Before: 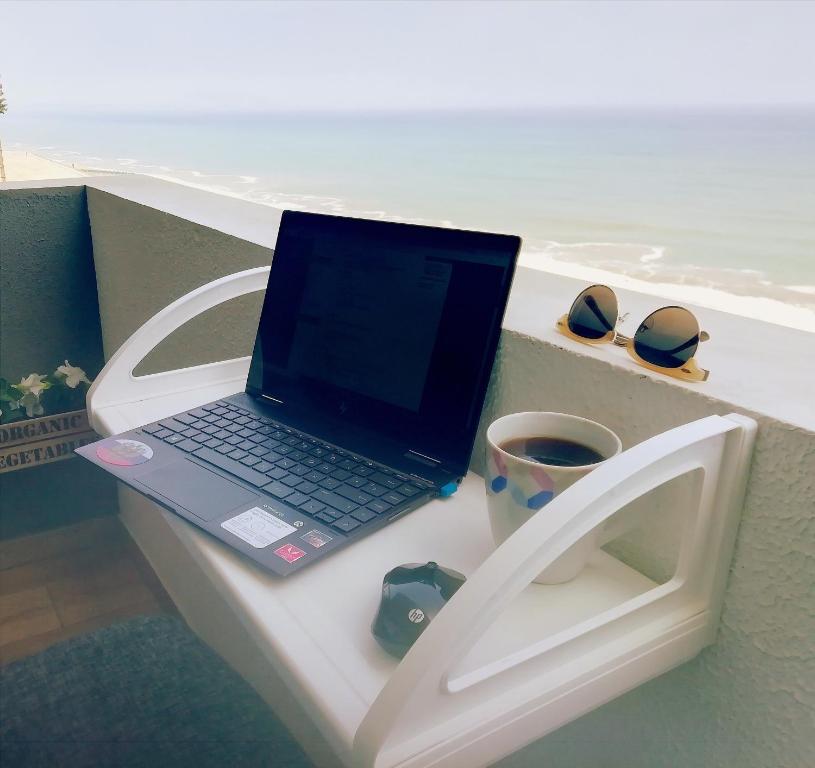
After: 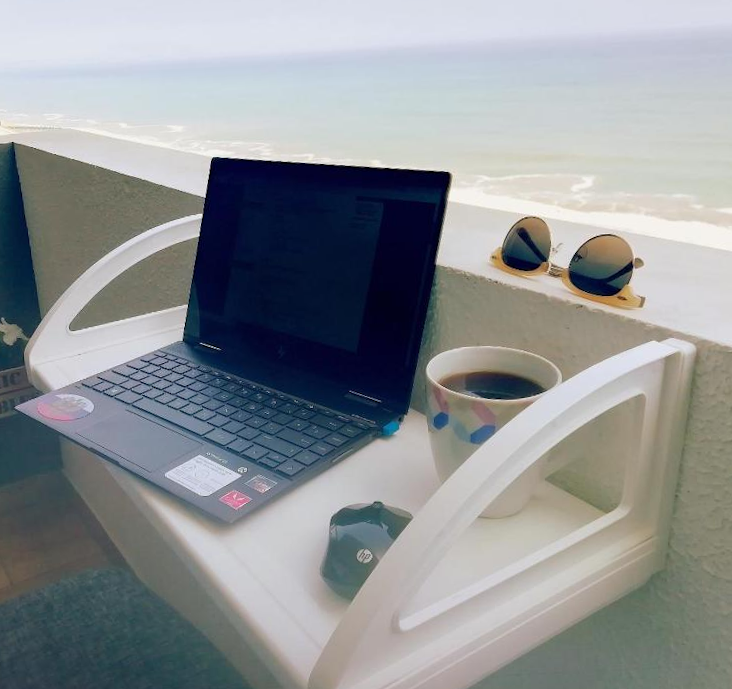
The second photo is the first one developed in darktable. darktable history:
crop and rotate: angle 2.79°, left 5.609%, top 5.675%
